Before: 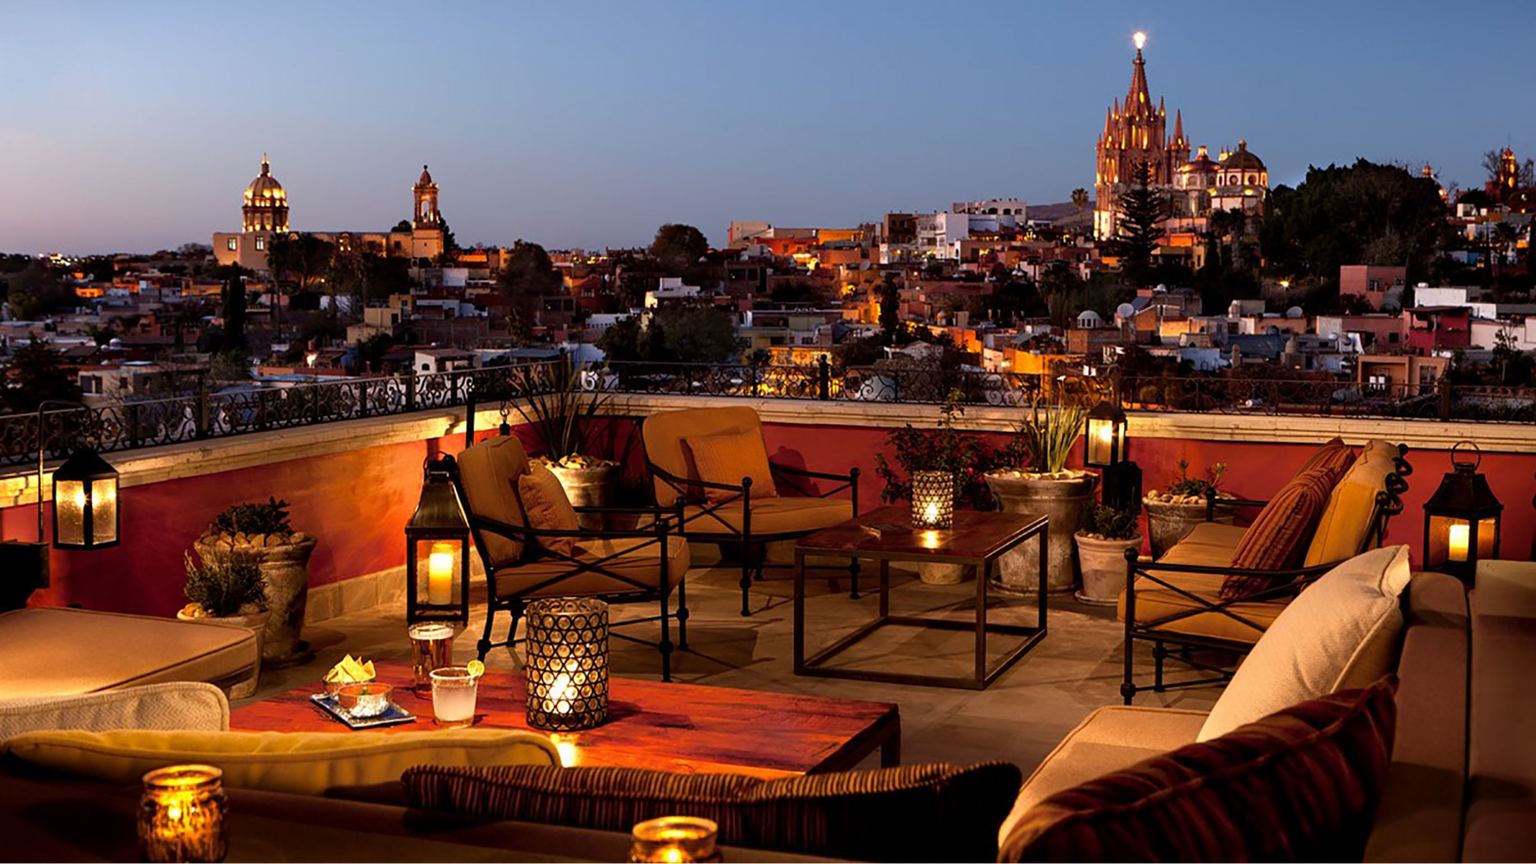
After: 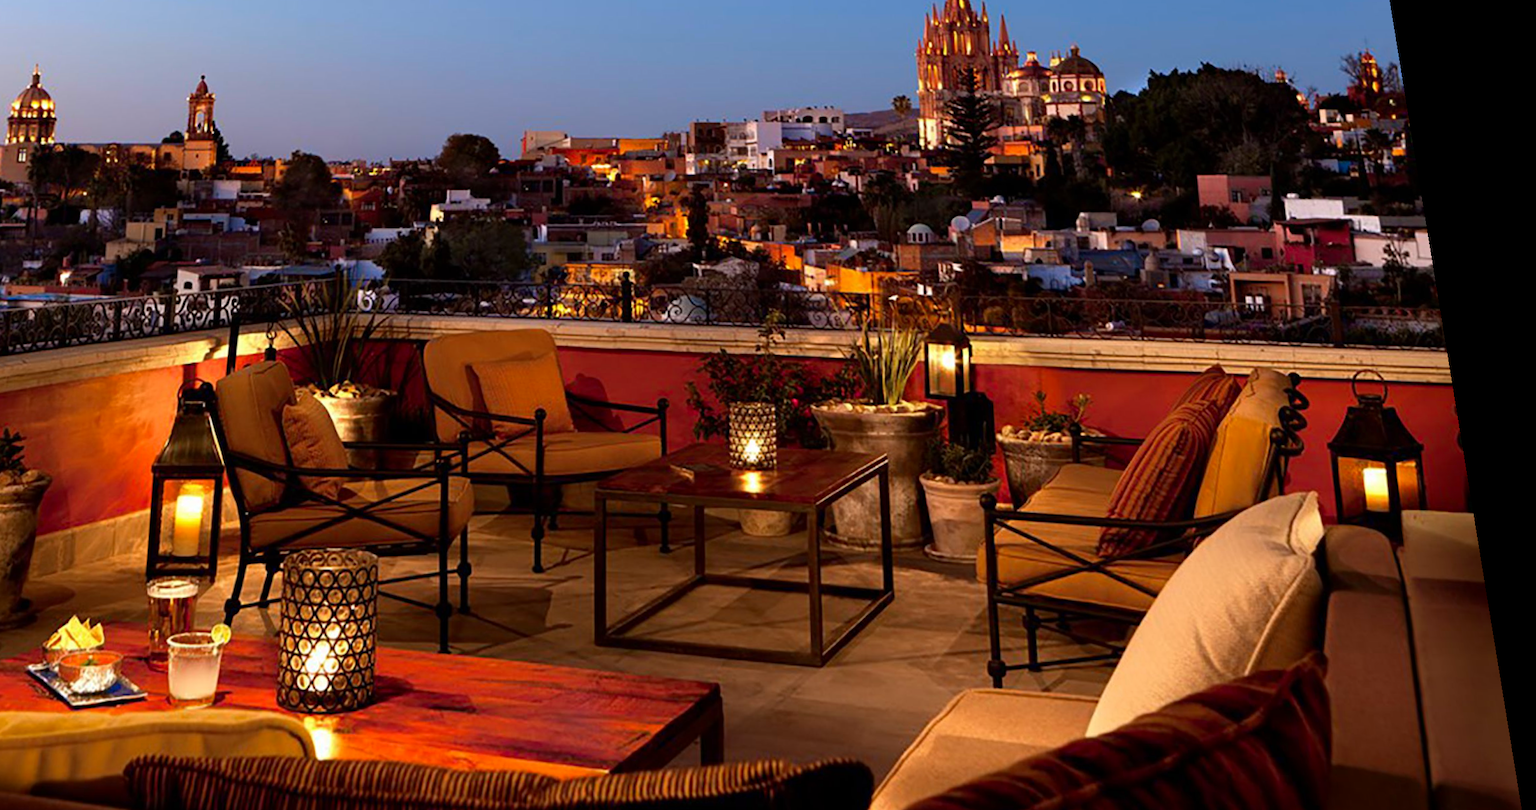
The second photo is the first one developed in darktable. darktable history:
rotate and perspective: rotation 0.128°, lens shift (vertical) -0.181, lens shift (horizontal) -0.044, shear 0.001, automatic cropping off
color zones: curves: ch1 [(0.25, 0.5) (0.747, 0.71)]
crop: left 19.159%, top 9.58%, bottom 9.58%
